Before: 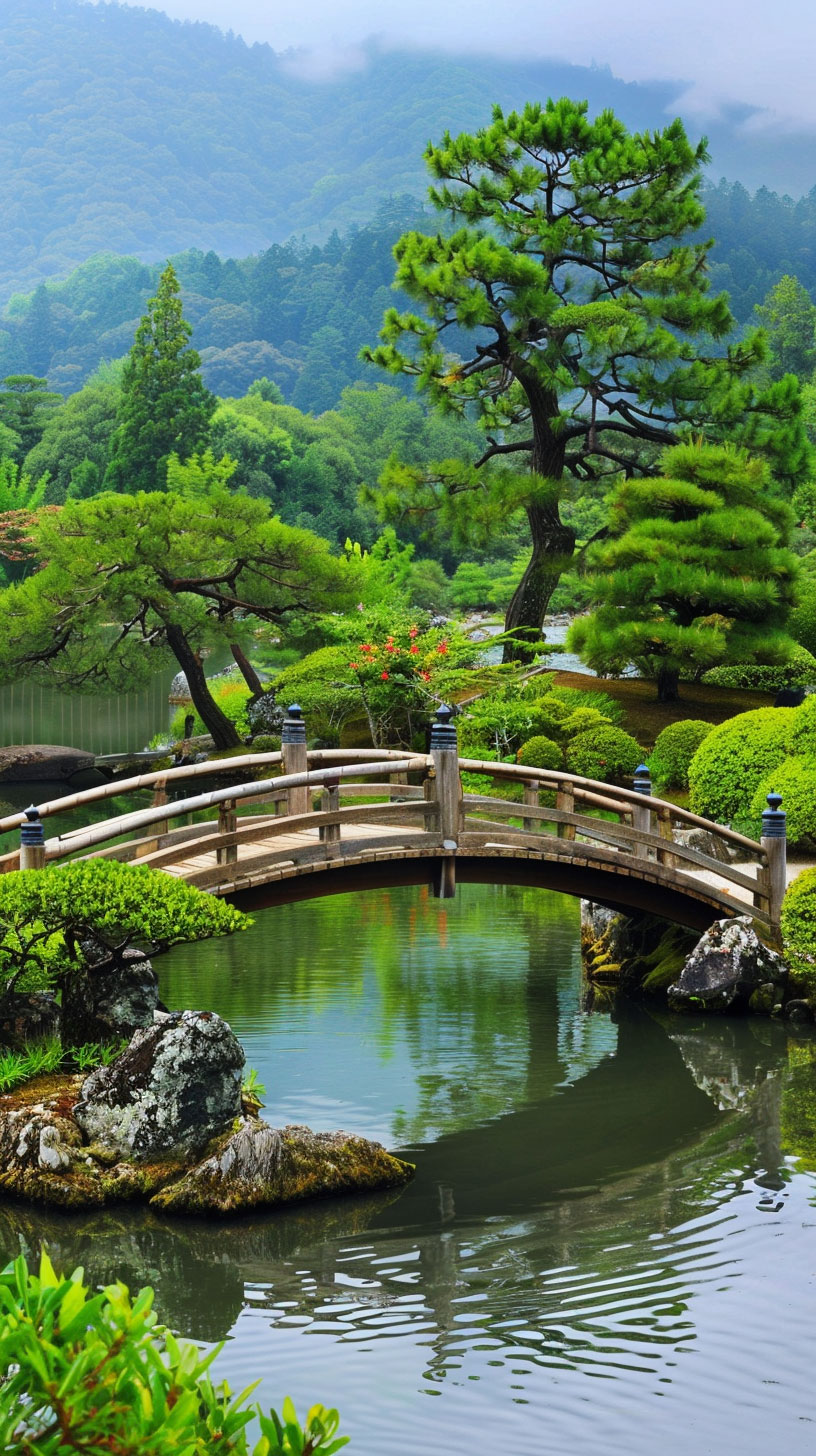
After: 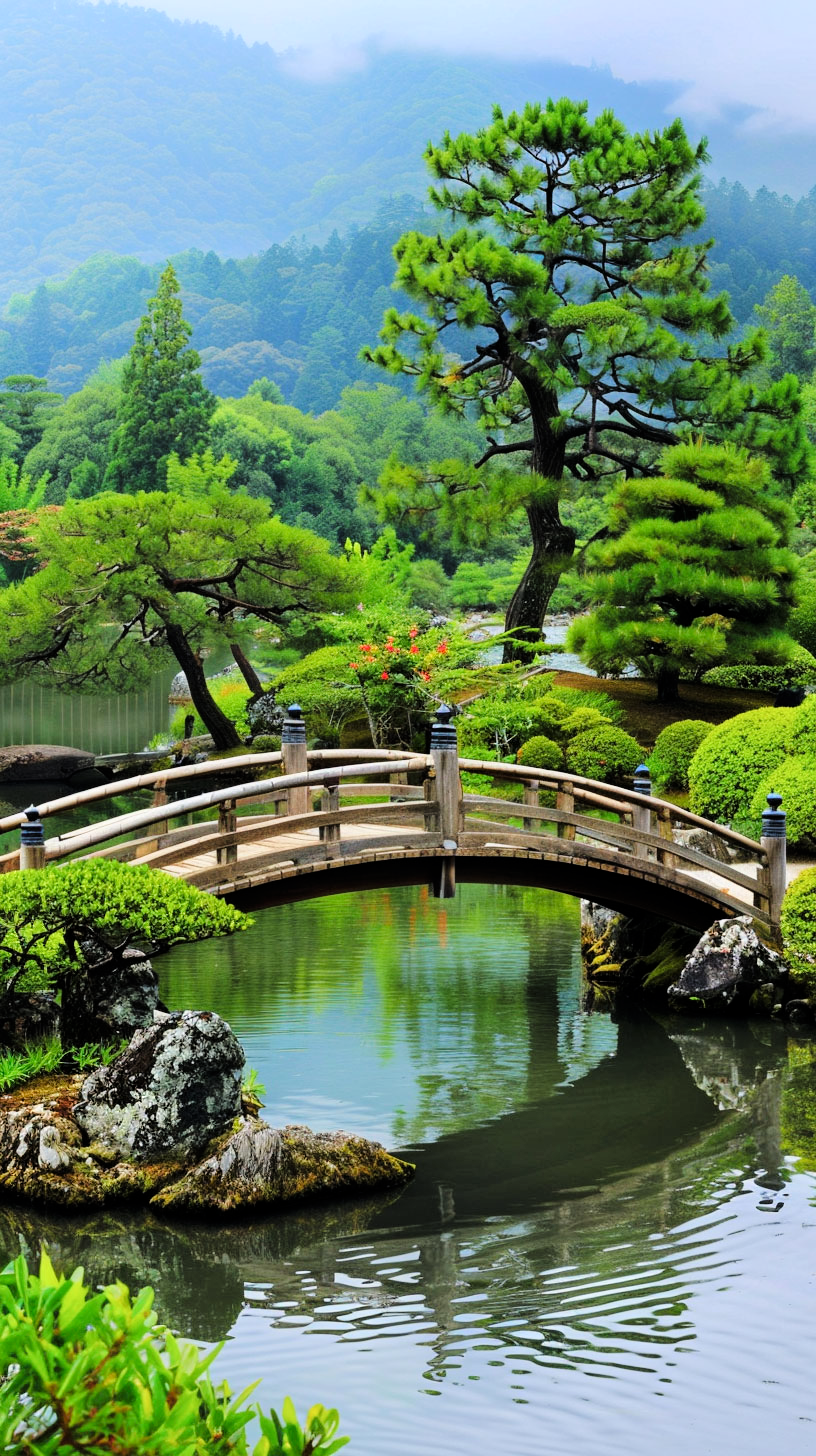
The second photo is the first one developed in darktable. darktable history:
tone curve: curves: ch0 [(0, 0) (0.004, 0) (0.133, 0.076) (0.325, 0.362) (0.879, 0.885) (1, 1)], color space Lab, linked channels, preserve colors none
shadows and highlights: shadows 0, highlights 40
